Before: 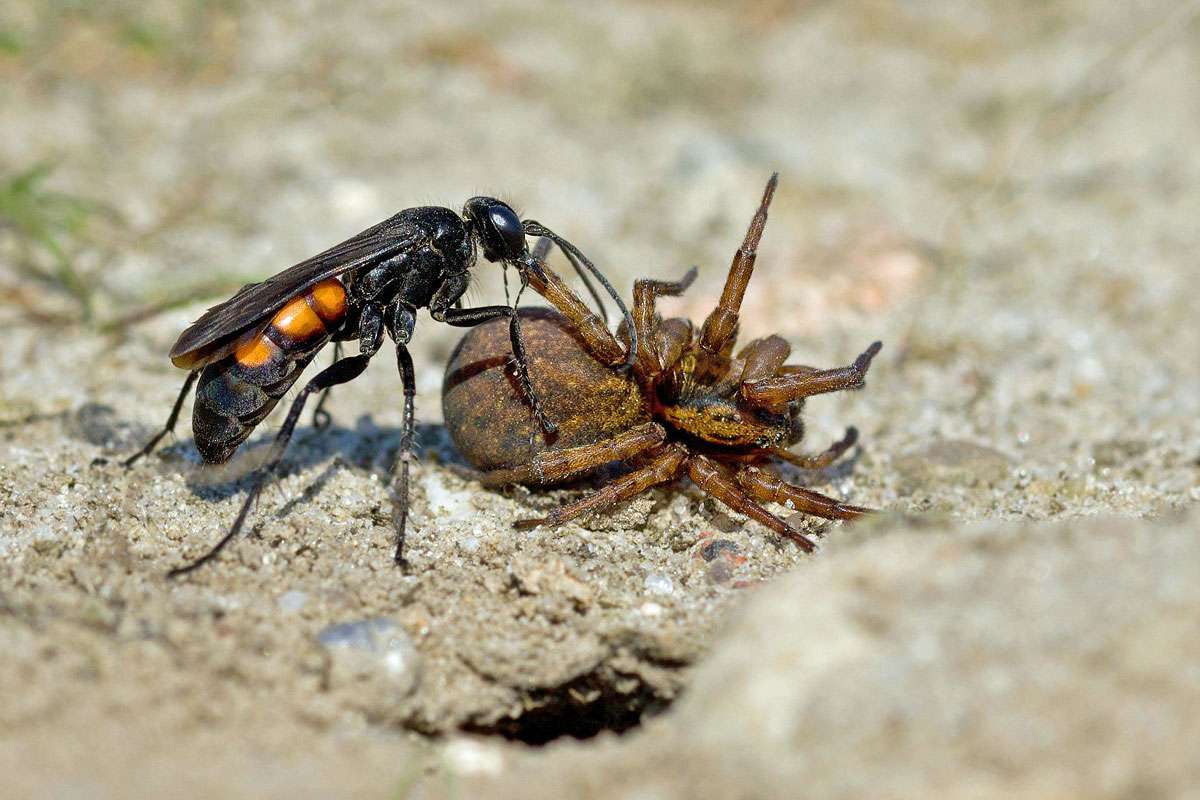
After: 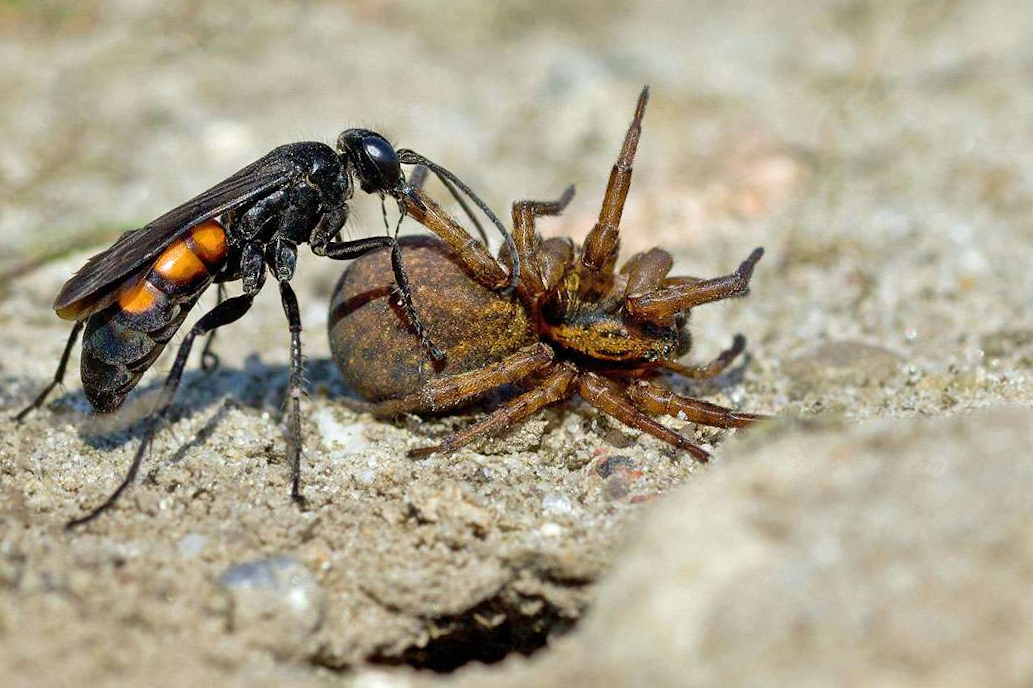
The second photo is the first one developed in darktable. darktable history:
crop and rotate: angle 3.72°, left 5.71%, top 5.704%
